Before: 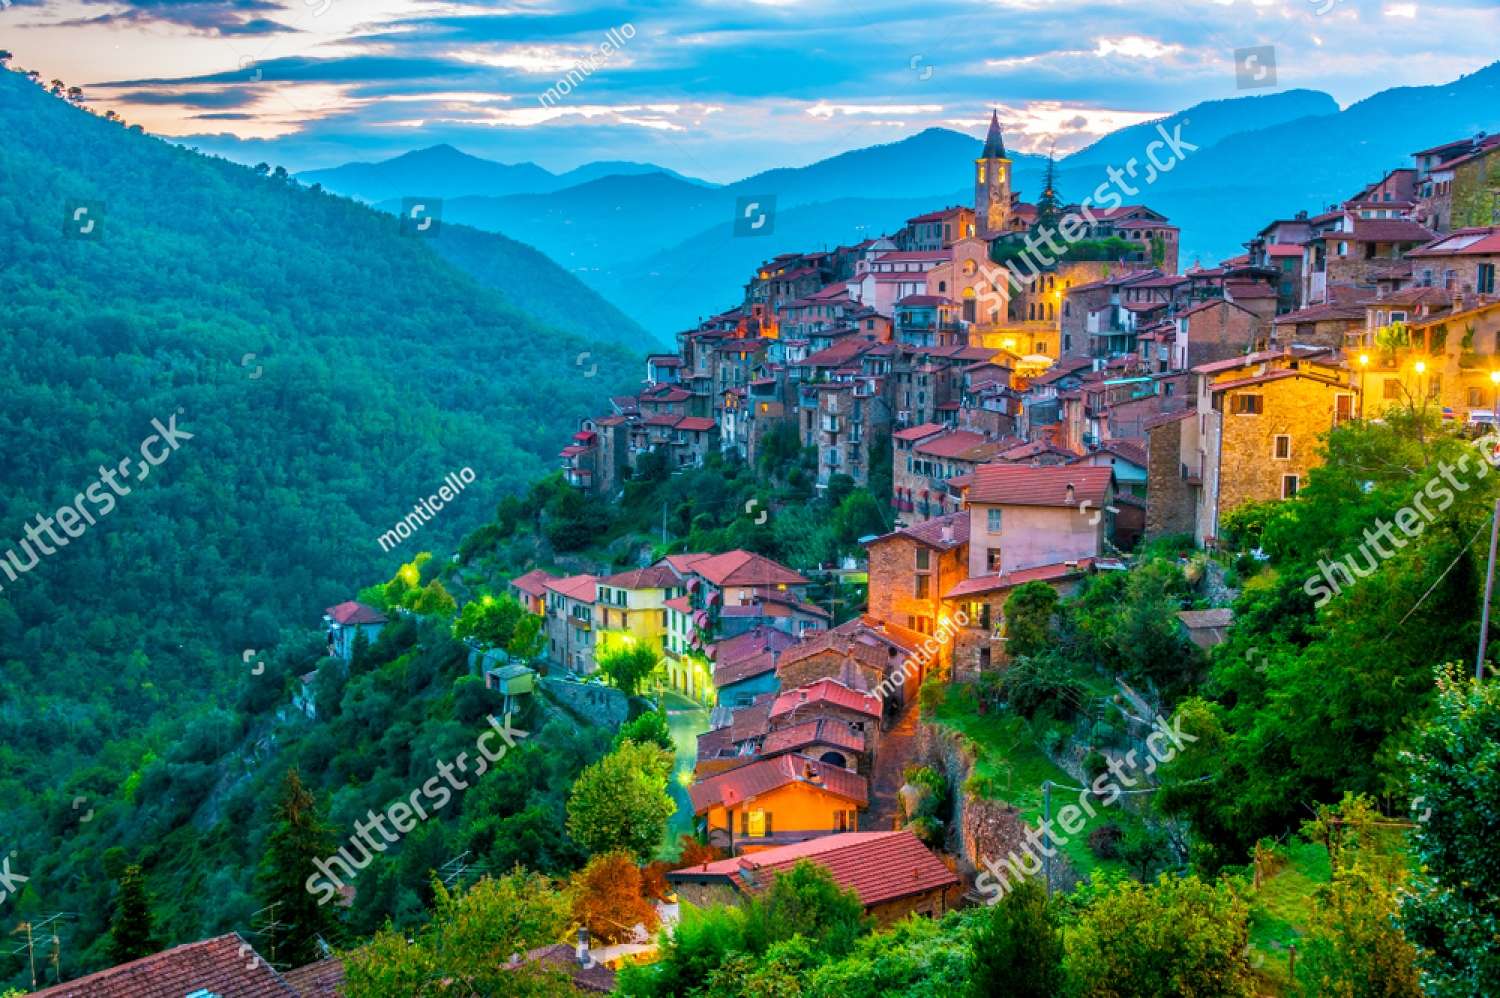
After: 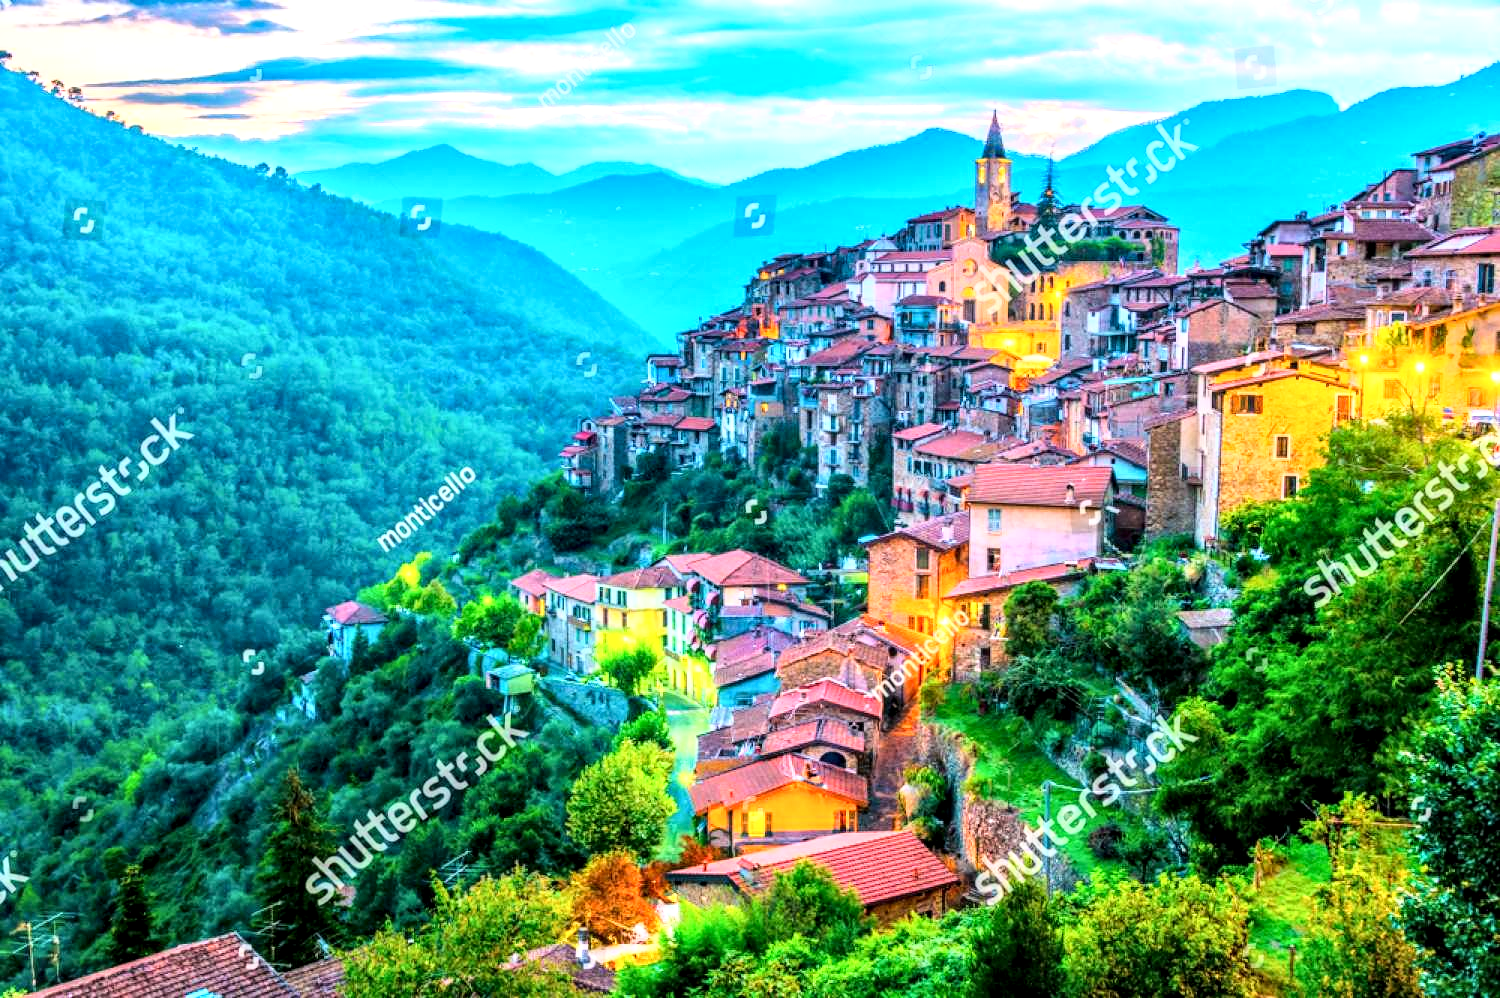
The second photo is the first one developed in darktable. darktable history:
local contrast: highlights 40%, shadows 60%, detail 136%, midtone range 0.514
white balance: emerald 1
base curve: curves: ch0 [(0, 0) (0.018, 0.026) (0.143, 0.37) (0.33, 0.731) (0.458, 0.853) (0.735, 0.965) (0.905, 0.986) (1, 1)]
